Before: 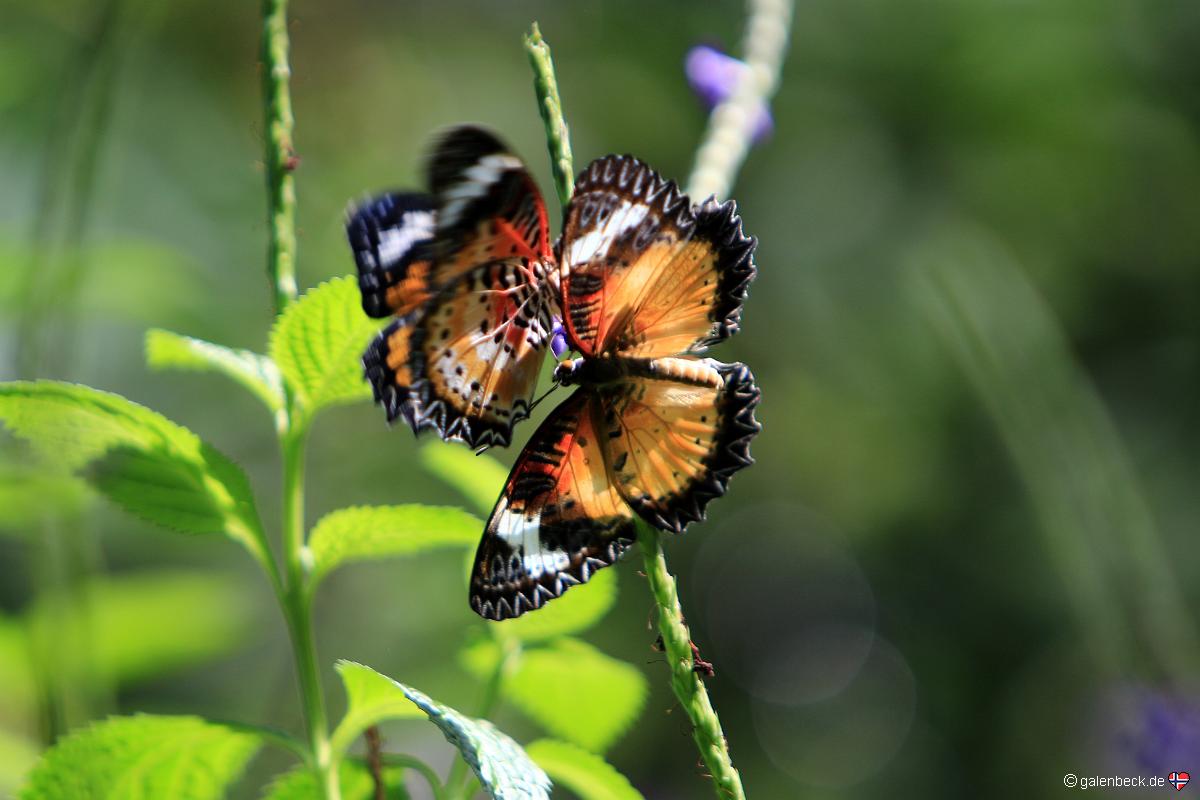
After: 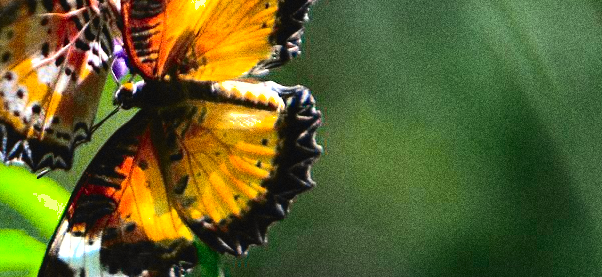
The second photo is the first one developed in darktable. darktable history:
color balance rgb: perceptual brilliance grading › highlights 14.29%, perceptual brilliance grading › mid-tones -5.92%, perceptual brilliance grading › shadows -26.83%, global vibrance 31.18%
shadows and highlights: on, module defaults
crop: left 36.607%, top 34.735%, right 13.146%, bottom 30.611%
tone curve: curves: ch0 [(0, 0.023) (0.103, 0.087) (0.277, 0.28) (0.46, 0.554) (0.569, 0.68) (0.735, 0.843) (0.994, 0.984)]; ch1 [(0, 0) (0.324, 0.285) (0.456, 0.438) (0.488, 0.497) (0.512, 0.503) (0.535, 0.535) (0.599, 0.606) (0.715, 0.738) (1, 1)]; ch2 [(0, 0) (0.369, 0.388) (0.449, 0.431) (0.478, 0.471) (0.502, 0.503) (0.55, 0.553) (0.603, 0.602) (0.656, 0.713) (1, 1)], color space Lab, independent channels, preserve colors none
grain: strength 49.07%
